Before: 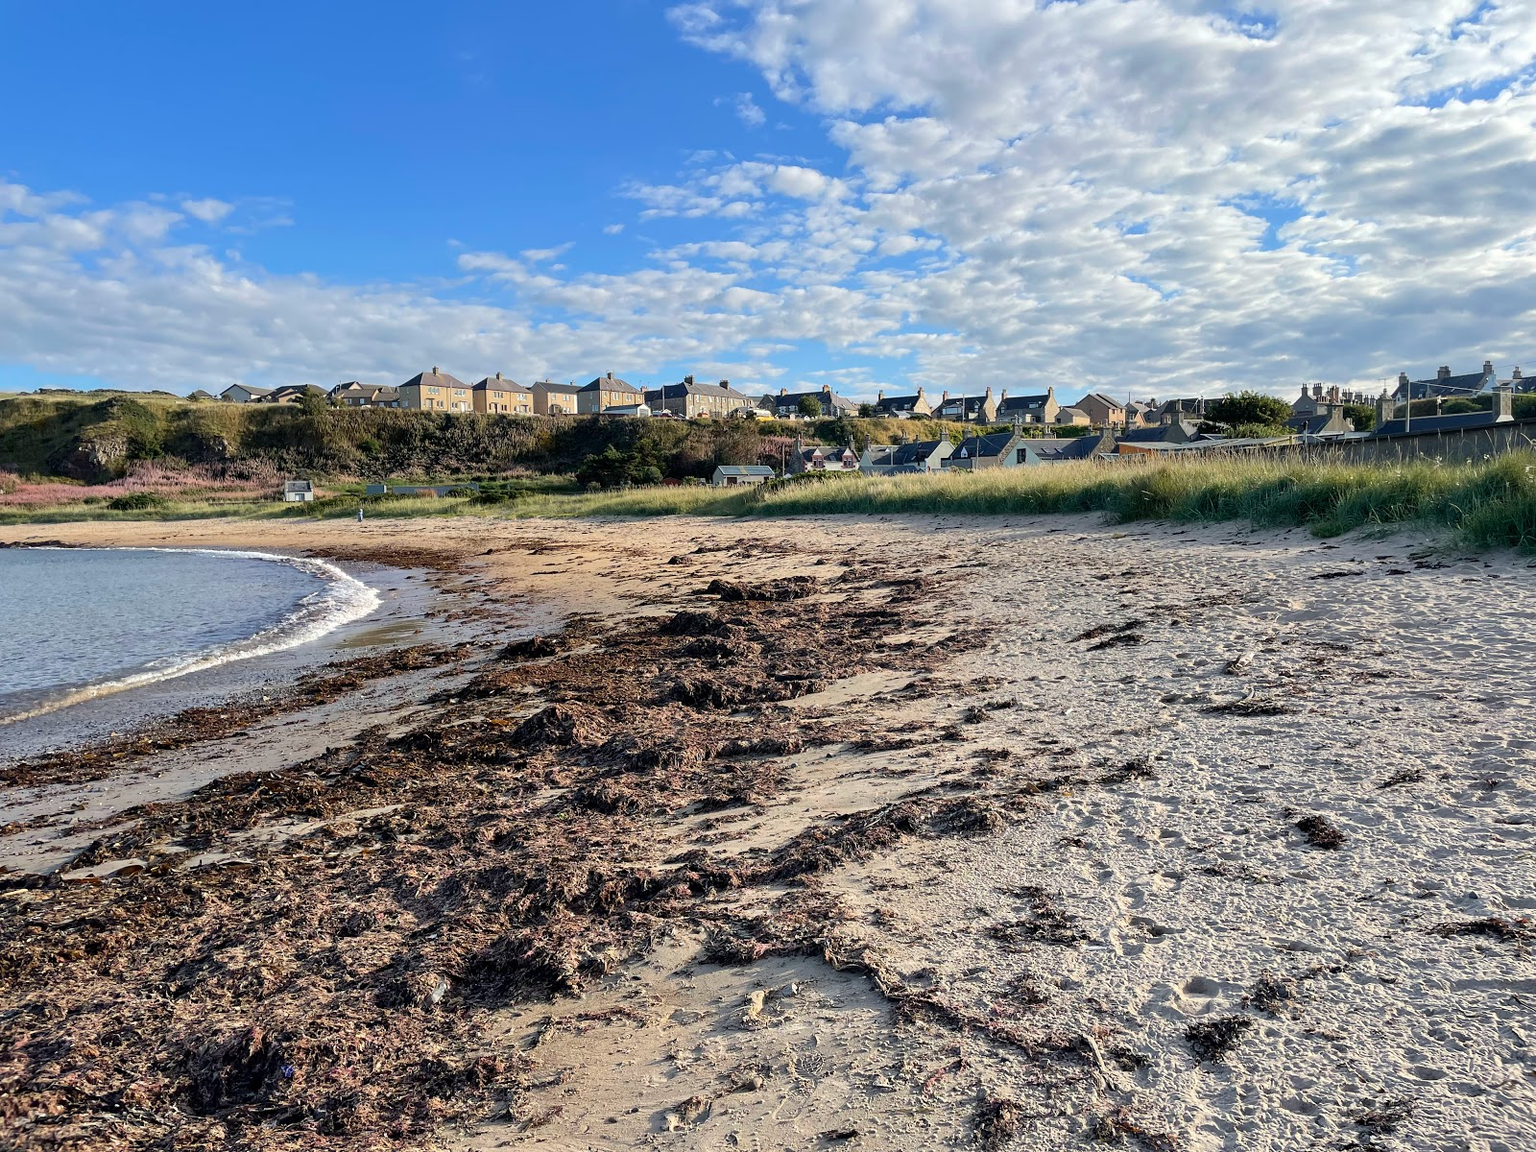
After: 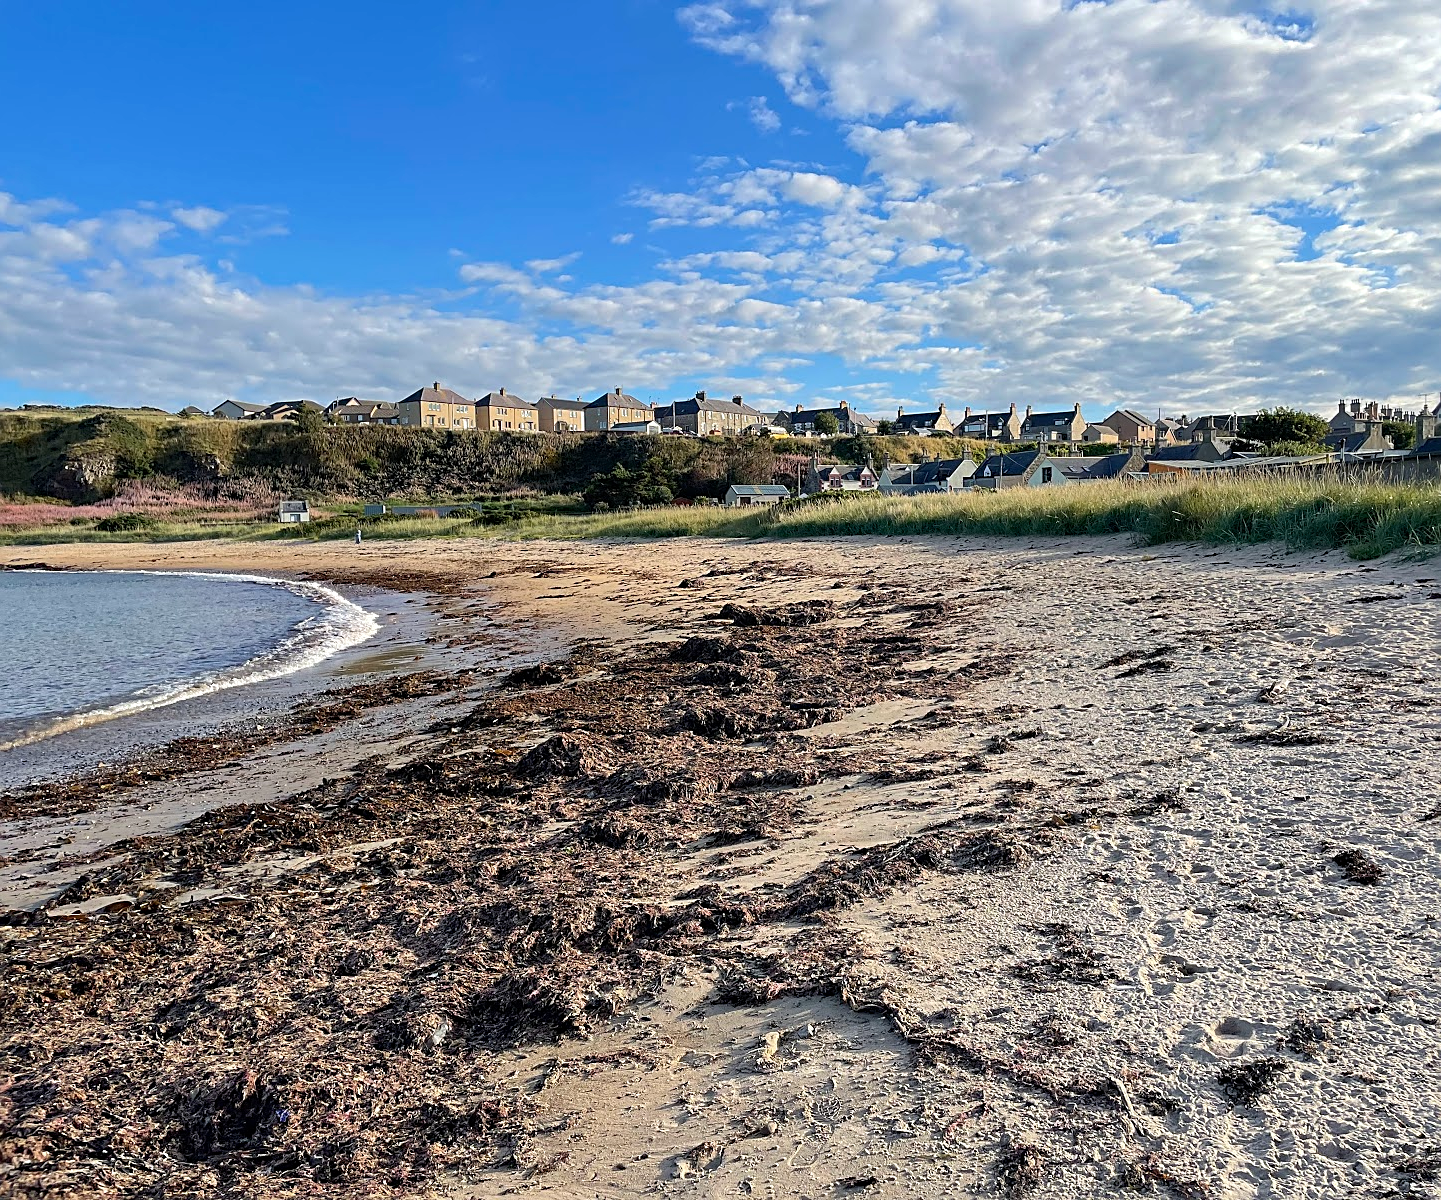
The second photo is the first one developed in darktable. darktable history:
crop and rotate: left 1.088%, right 8.807%
haze removal: compatibility mode true, adaptive false
sharpen: on, module defaults
